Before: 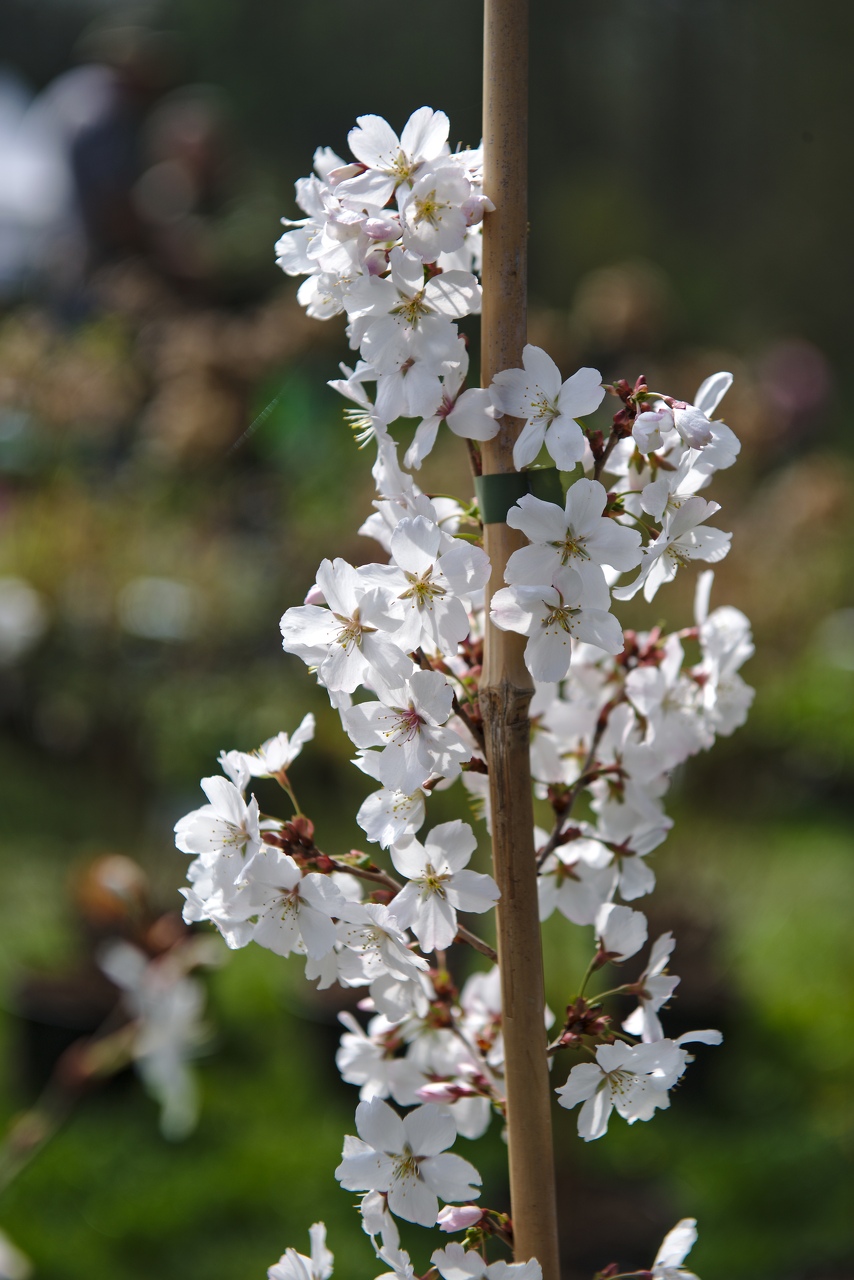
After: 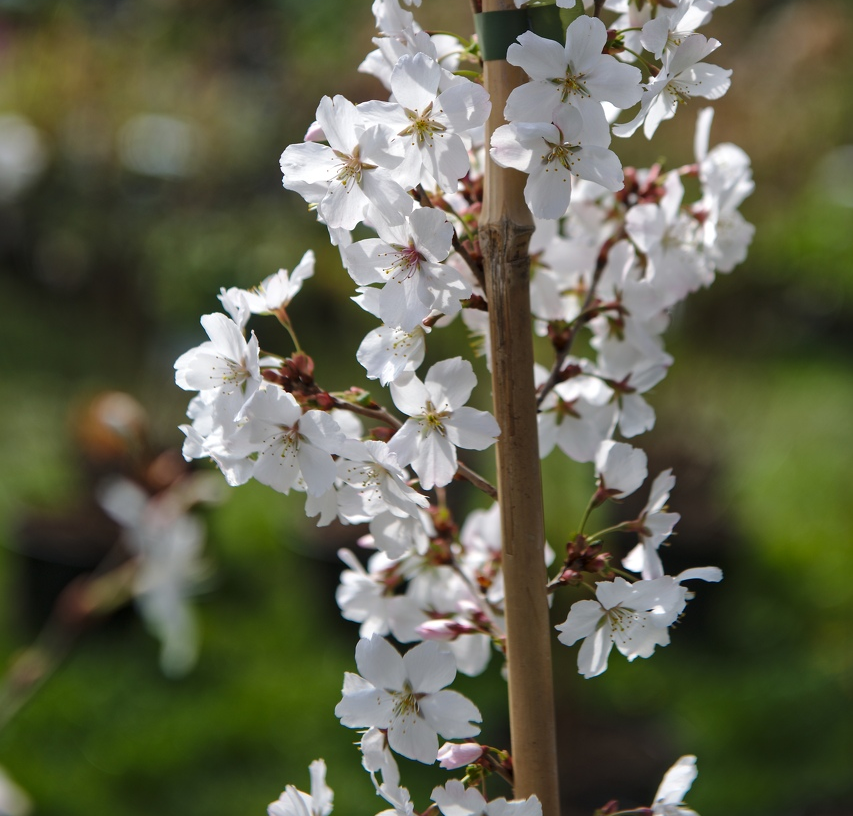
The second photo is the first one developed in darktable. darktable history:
crop and rotate: top 36.182%
